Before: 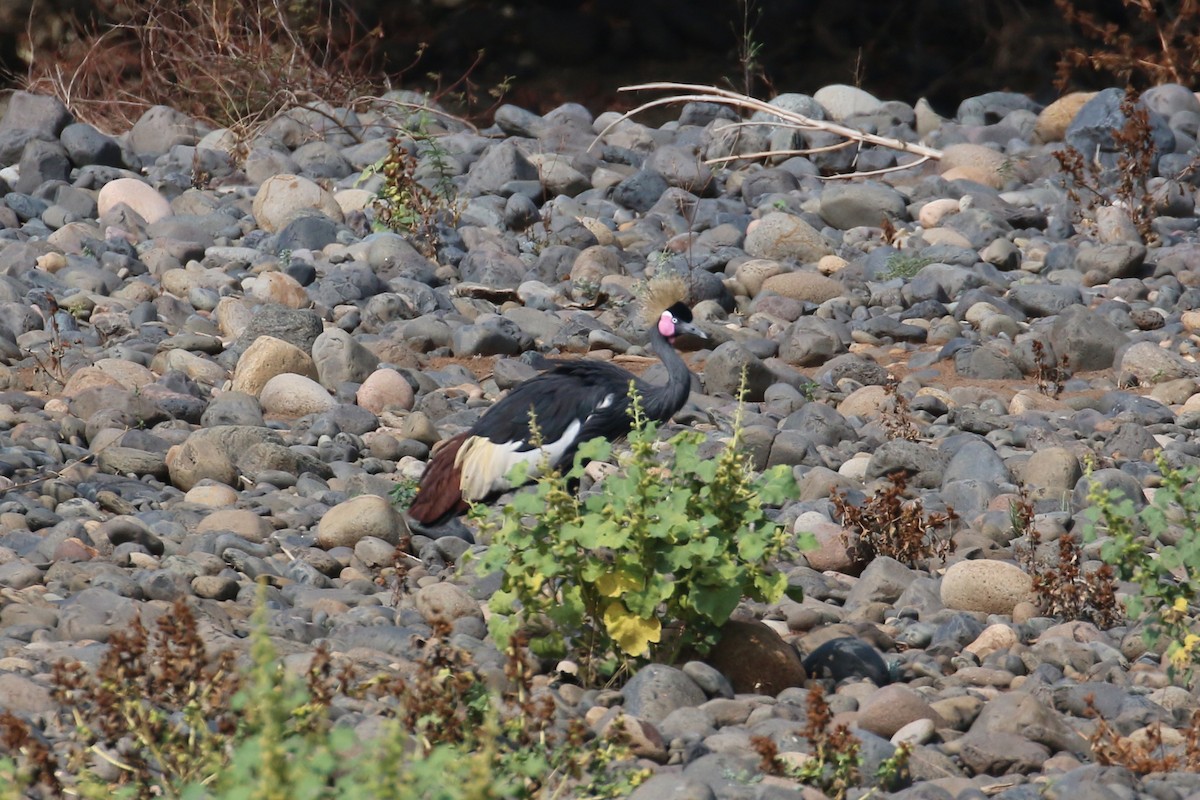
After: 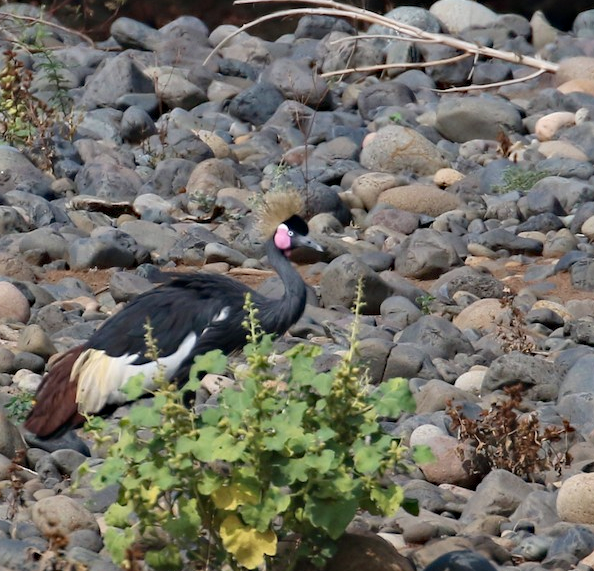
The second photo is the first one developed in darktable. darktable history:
crop: left 32.075%, top 10.976%, right 18.355%, bottom 17.596%
color zones: curves: ch1 [(0, 0.469) (0.01, 0.469) (0.12, 0.446) (0.248, 0.469) (0.5, 0.5) (0.748, 0.5) (0.99, 0.469) (1, 0.469)]
haze removal: compatibility mode true, adaptive false
